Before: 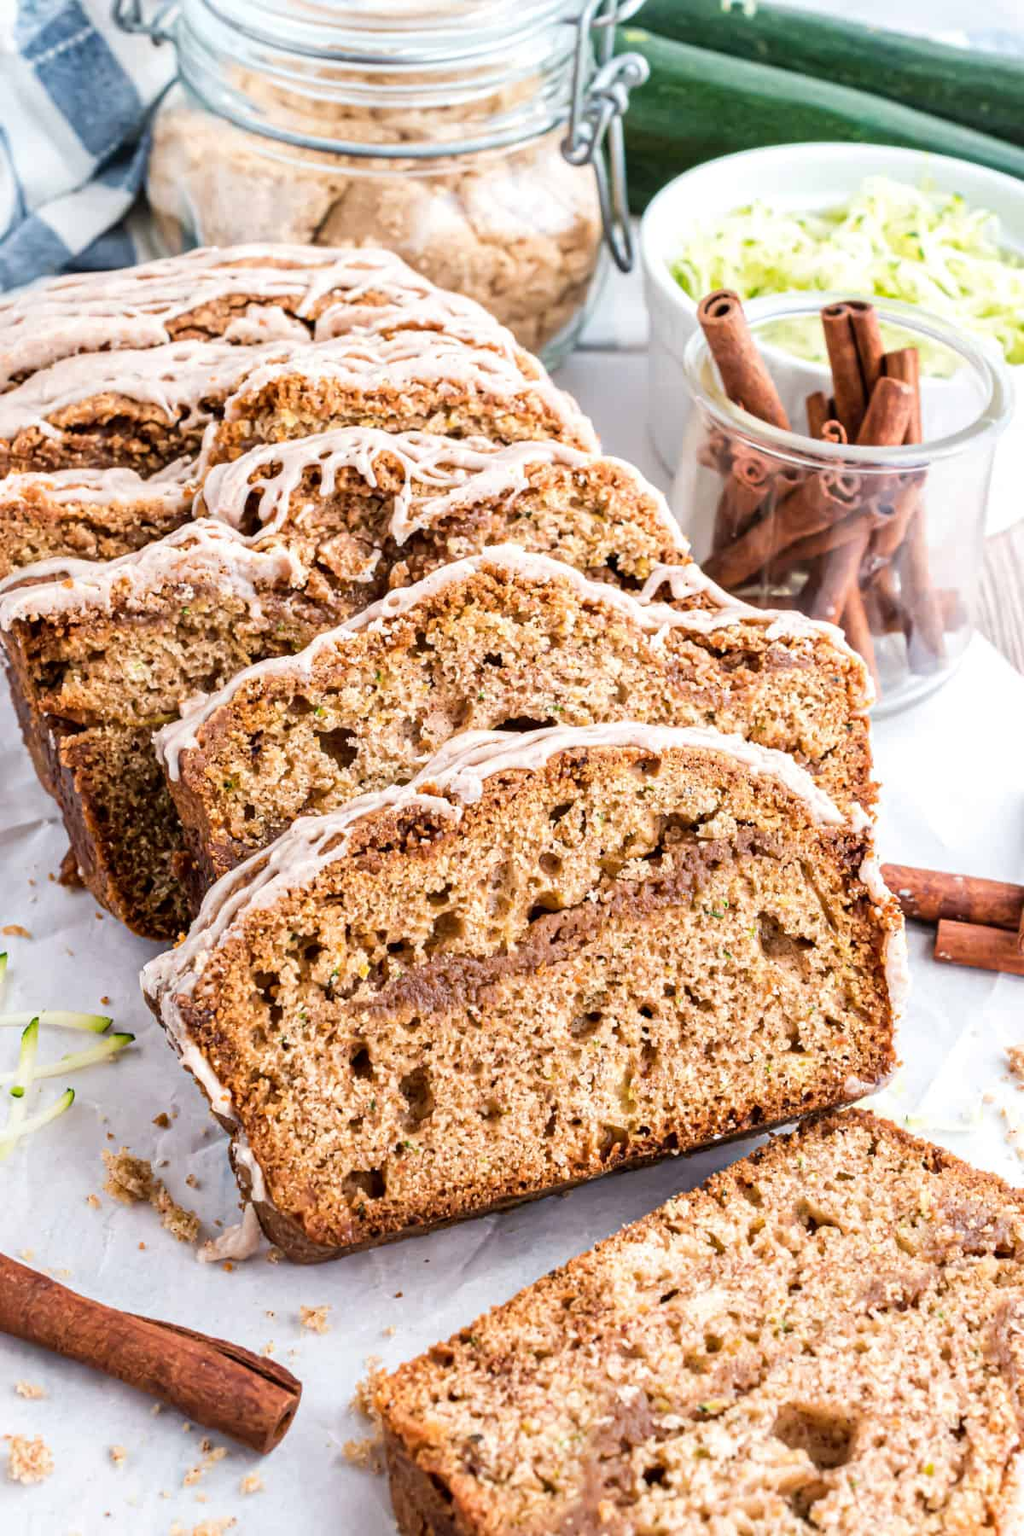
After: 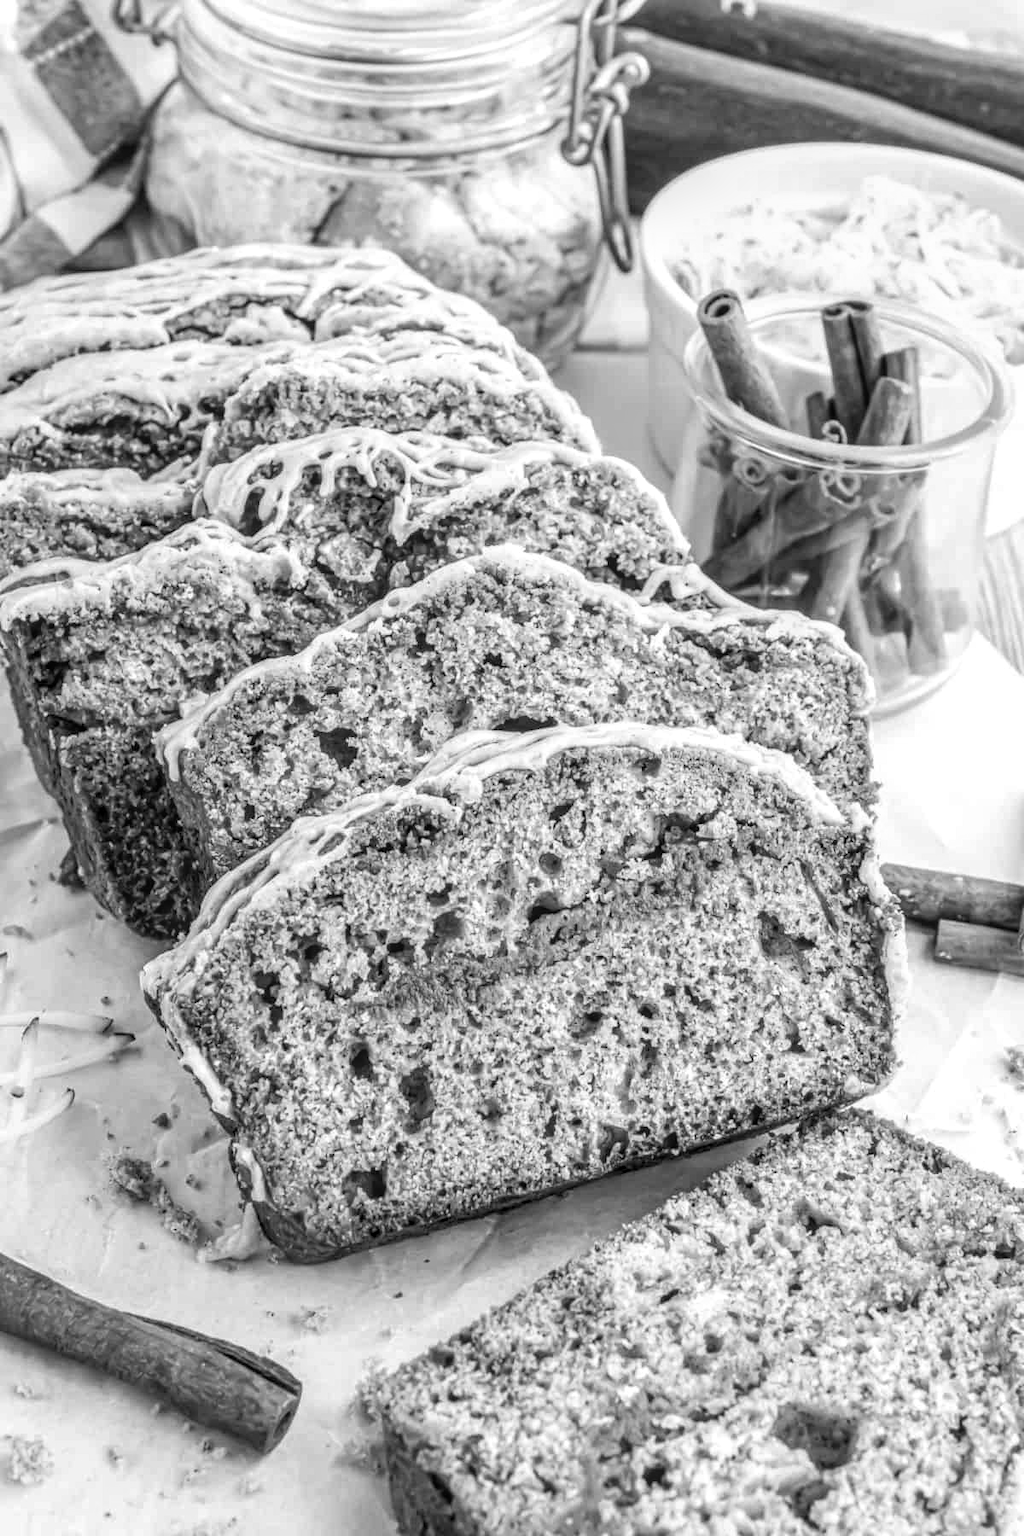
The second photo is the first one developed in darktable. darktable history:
tone equalizer: on, module defaults
local contrast: highlights 0%, shadows 0%, detail 133%
monochrome: on, module defaults
